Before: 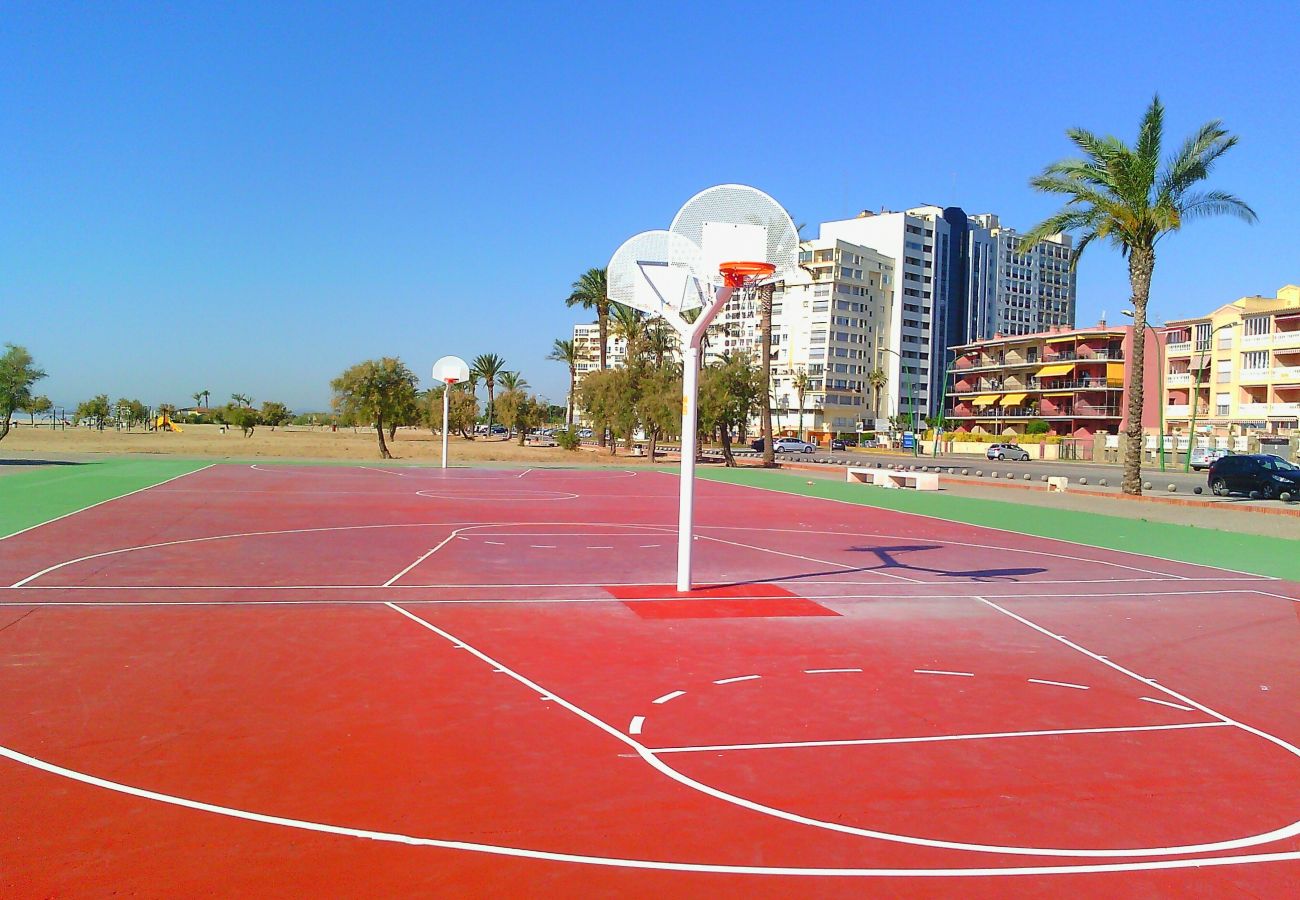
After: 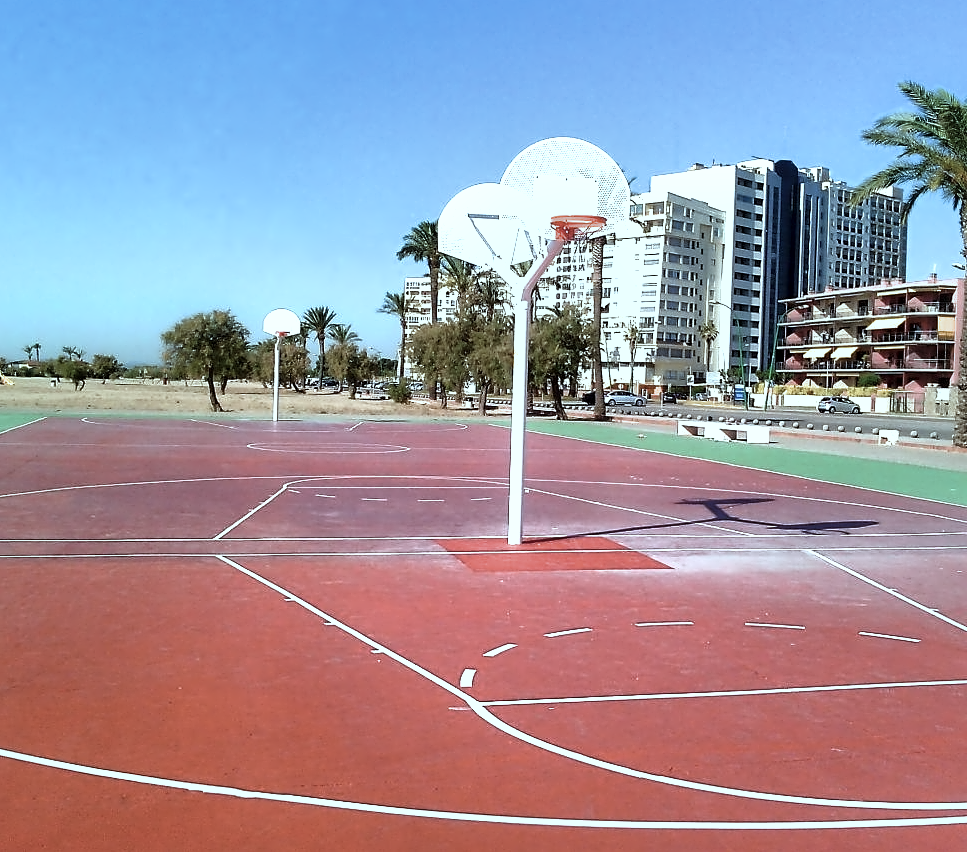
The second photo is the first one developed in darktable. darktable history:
crop and rotate: left 13.053%, top 5.264%, right 12.521%
color correction: highlights a* -12.57, highlights b* -17.45, saturation 0.708
contrast equalizer: octaves 7, y [[0.5 ×4, 0.525, 0.667], [0.5 ×6], [0.5 ×6], [0 ×4, 0.042, 0], [0, 0, 0.004, 0.1, 0.191, 0.131]]
tone equalizer: -8 EV -0.001 EV, -7 EV 0.002 EV, -6 EV -0.001 EV, -5 EV -0.011 EV, -4 EV -0.083 EV, -3 EV -0.205 EV, -2 EV -0.24 EV, -1 EV 0.084 EV, +0 EV 0.298 EV, mask exposure compensation -0.513 EV
filmic rgb: black relative exposure -8.21 EV, white relative exposure 2.2 EV, target white luminance 99.852%, hardness 7.17, latitude 75.32%, contrast 1.323, highlights saturation mix -2.91%, shadows ↔ highlights balance 30.01%, color science v6 (2022)
local contrast: mode bilateral grid, contrast 20, coarseness 50, detail 173%, midtone range 0.2
